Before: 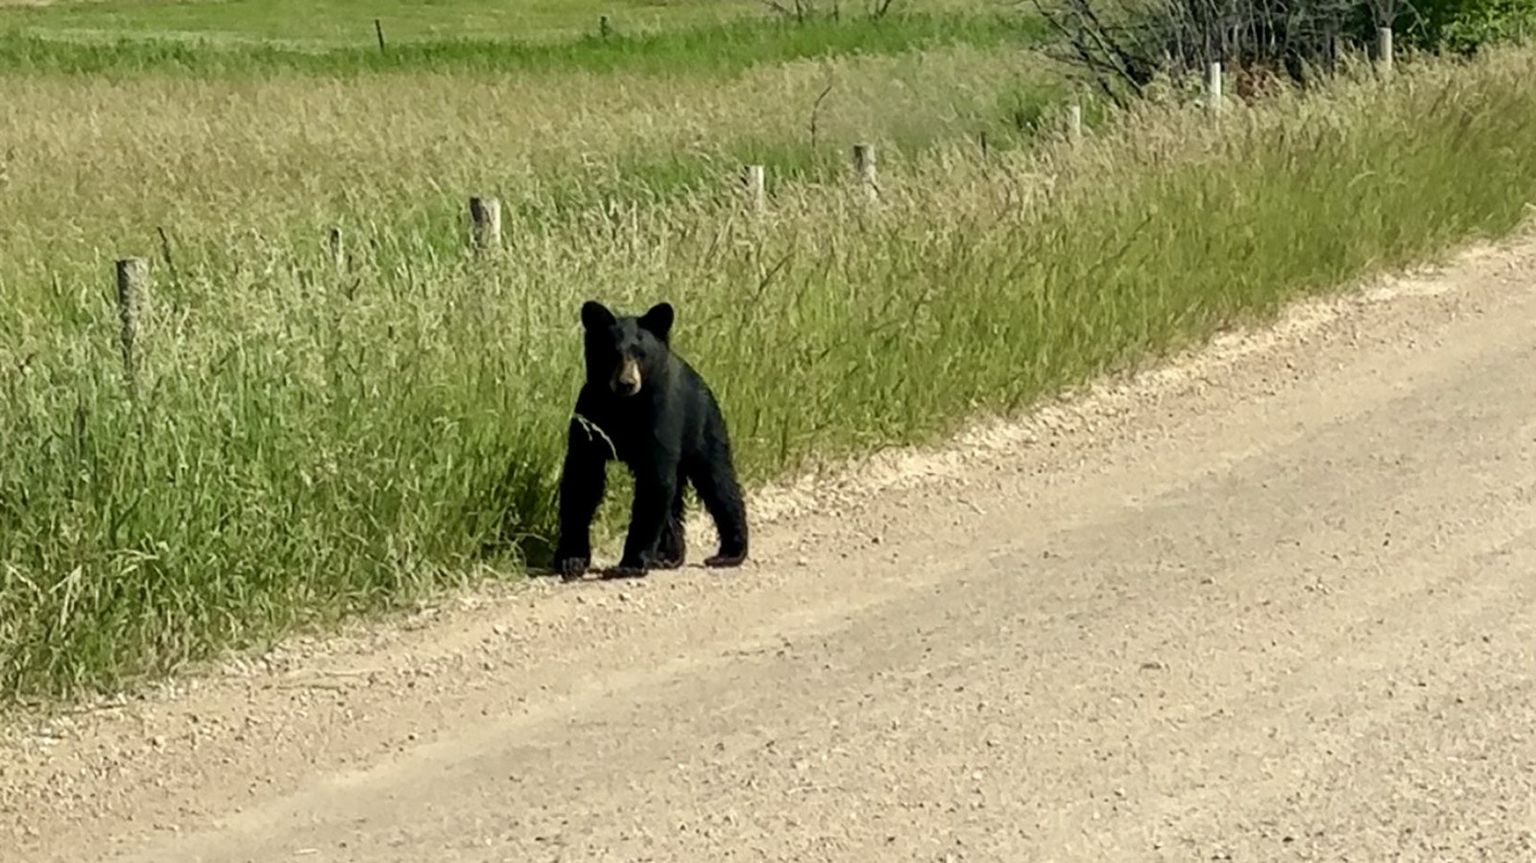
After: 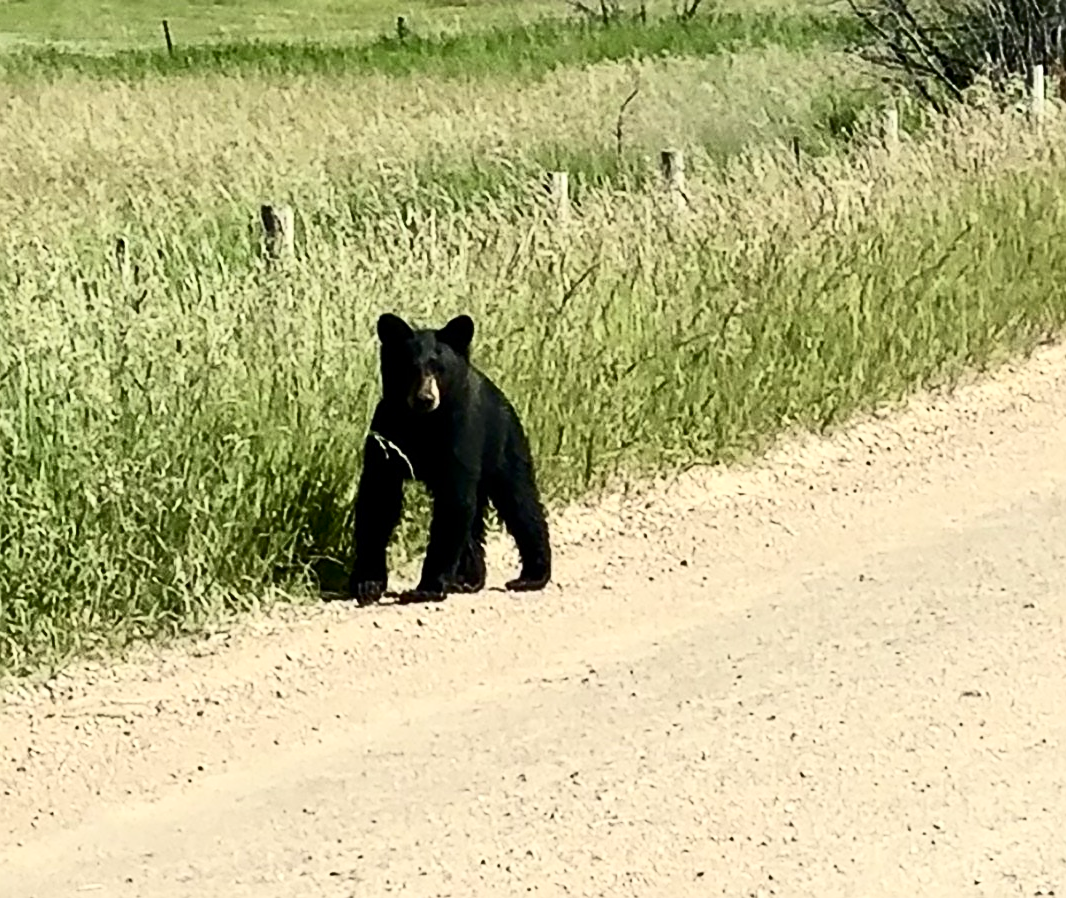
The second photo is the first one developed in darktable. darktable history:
contrast brightness saturation: contrast 0.393, brightness 0.095
crop and rotate: left 14.302%, right 19.039%
sharpen: on, module defaults
